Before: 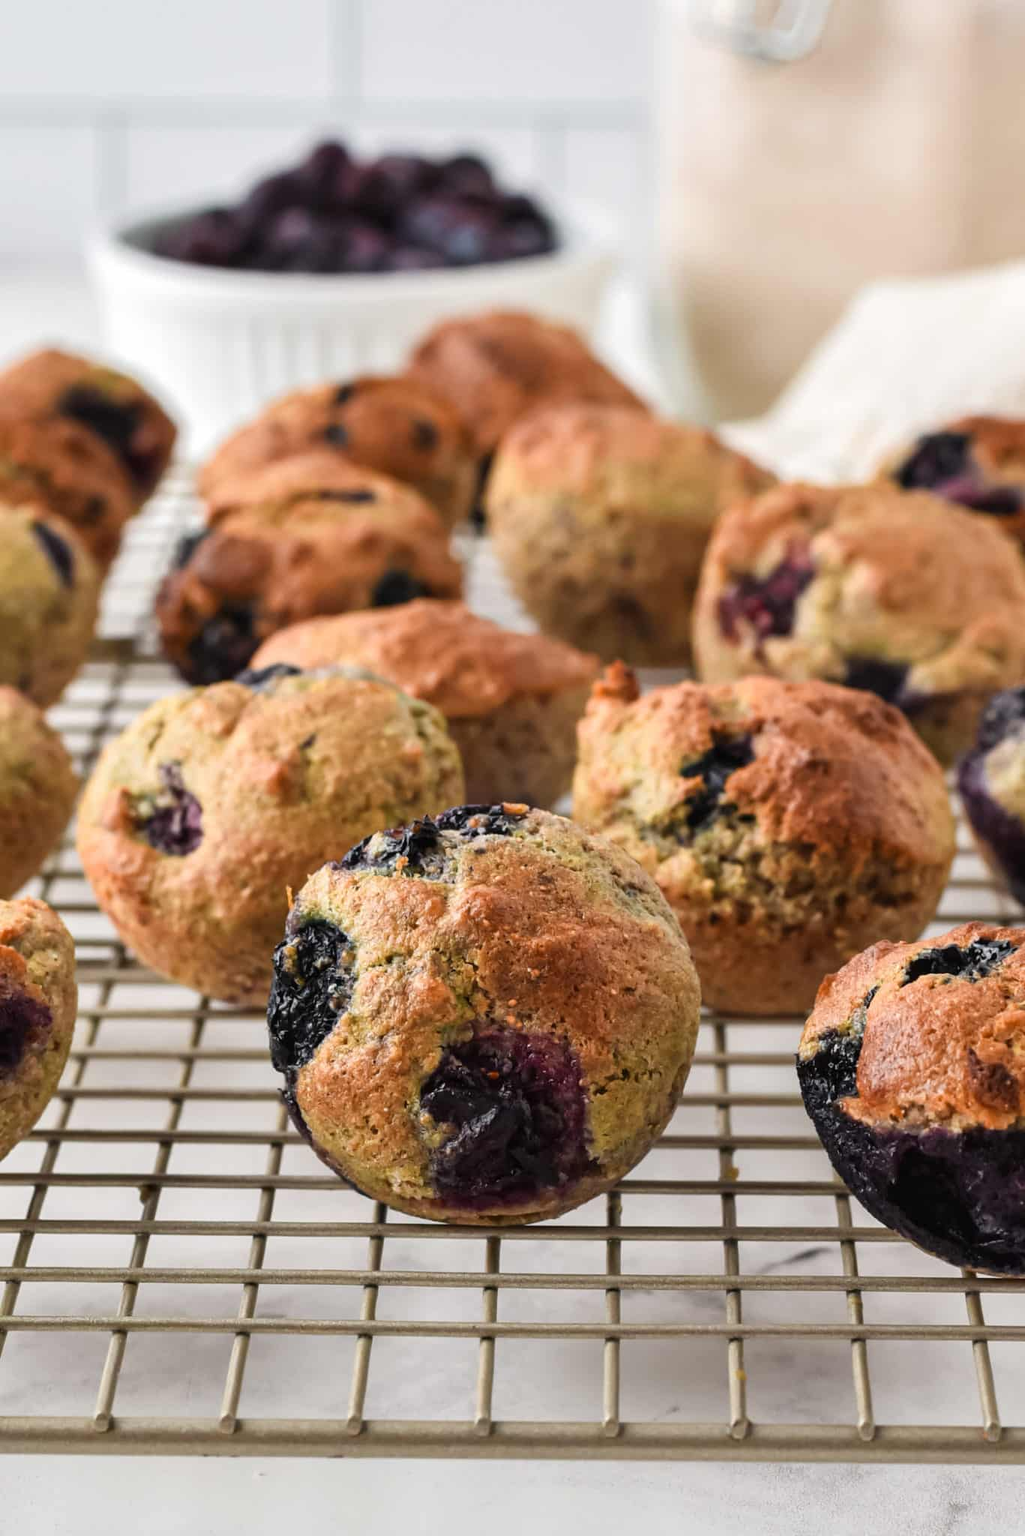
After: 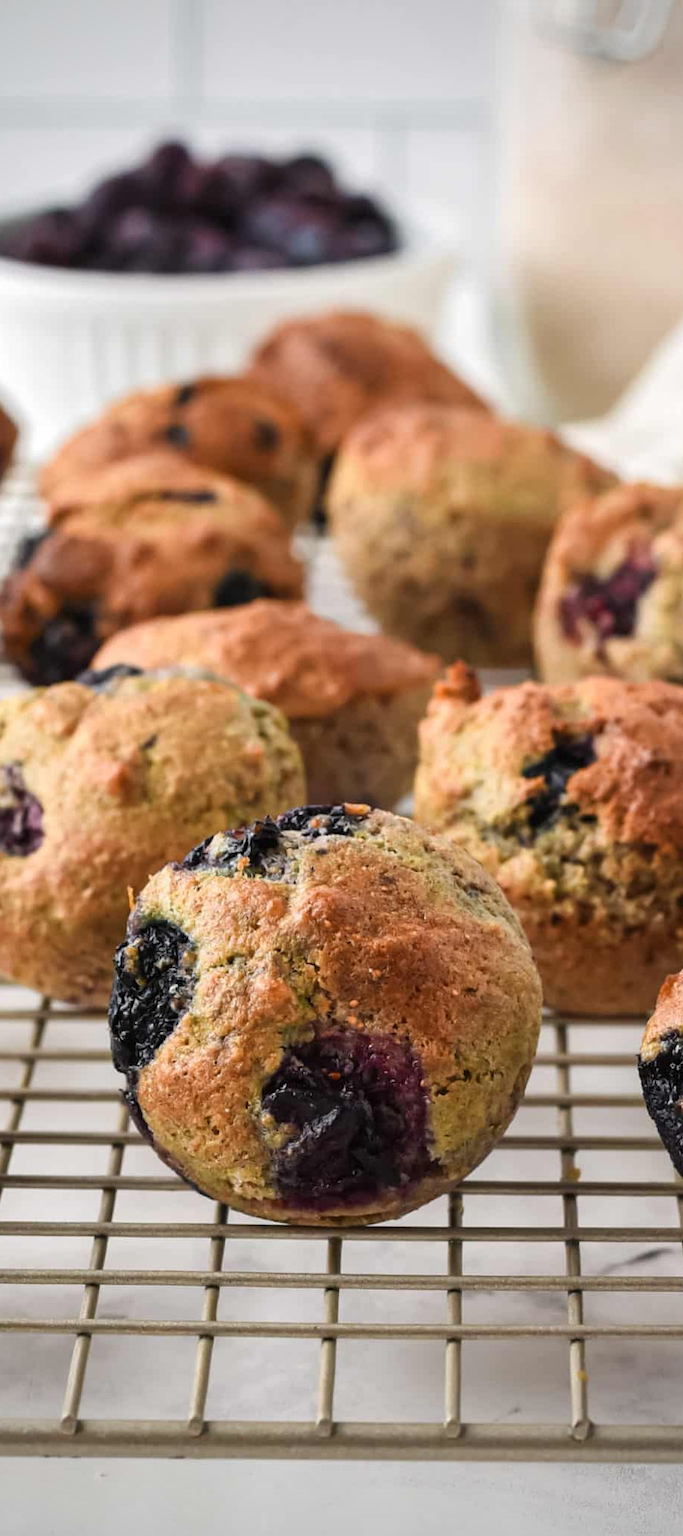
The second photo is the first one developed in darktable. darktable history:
crop and rotate: left 15.546%, right 17.787%
vignetting: unbound false
